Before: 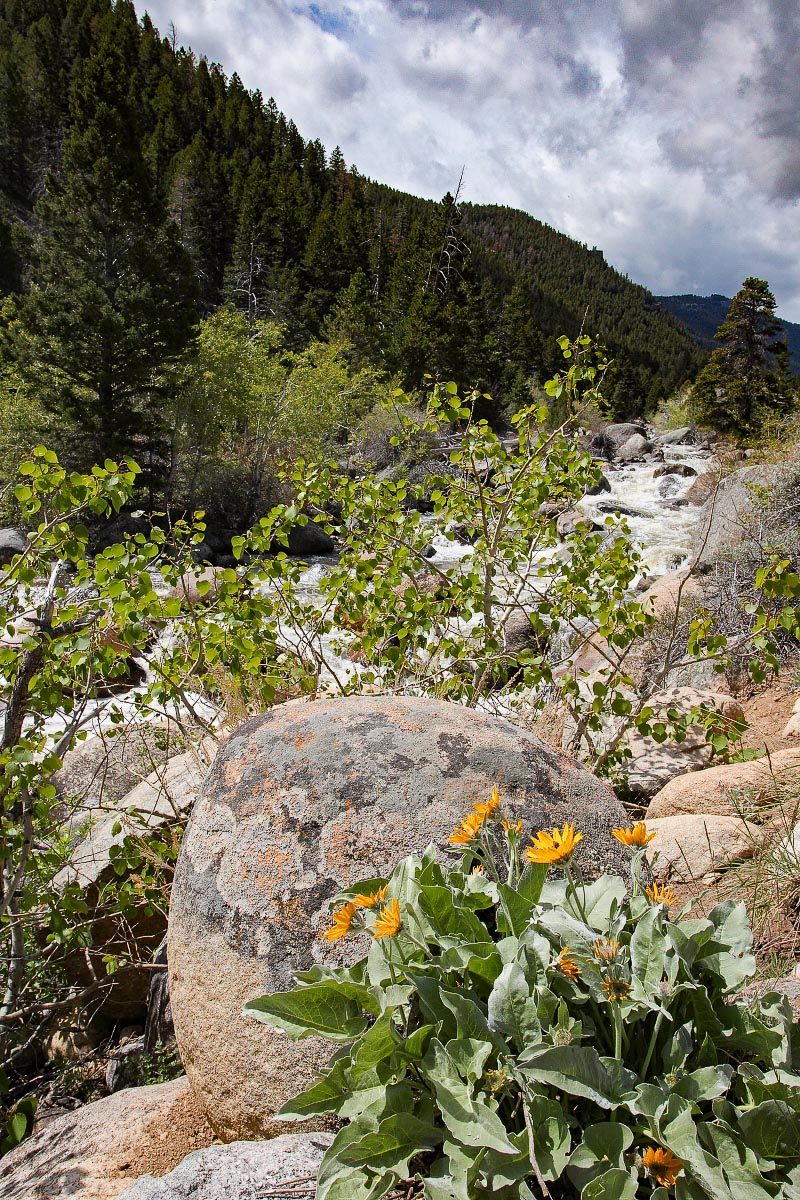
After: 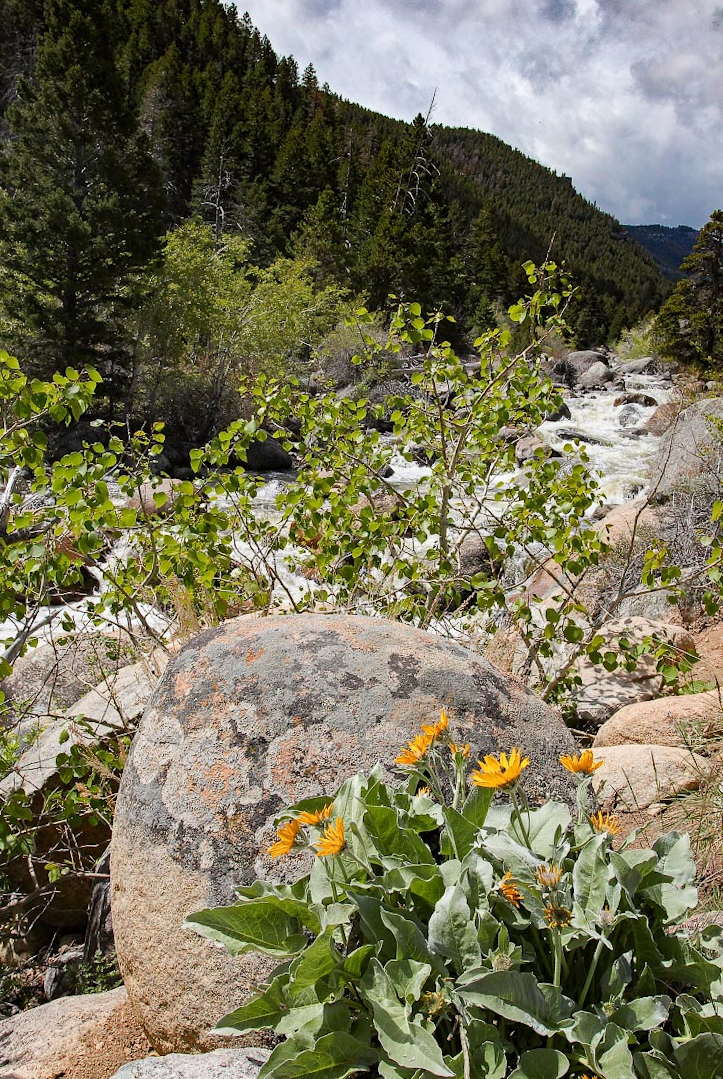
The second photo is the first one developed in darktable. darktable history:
crop and rotate: angle -2.16°, left 3.112%, top 4.353%, right 1.406%, bottom 0.699%
